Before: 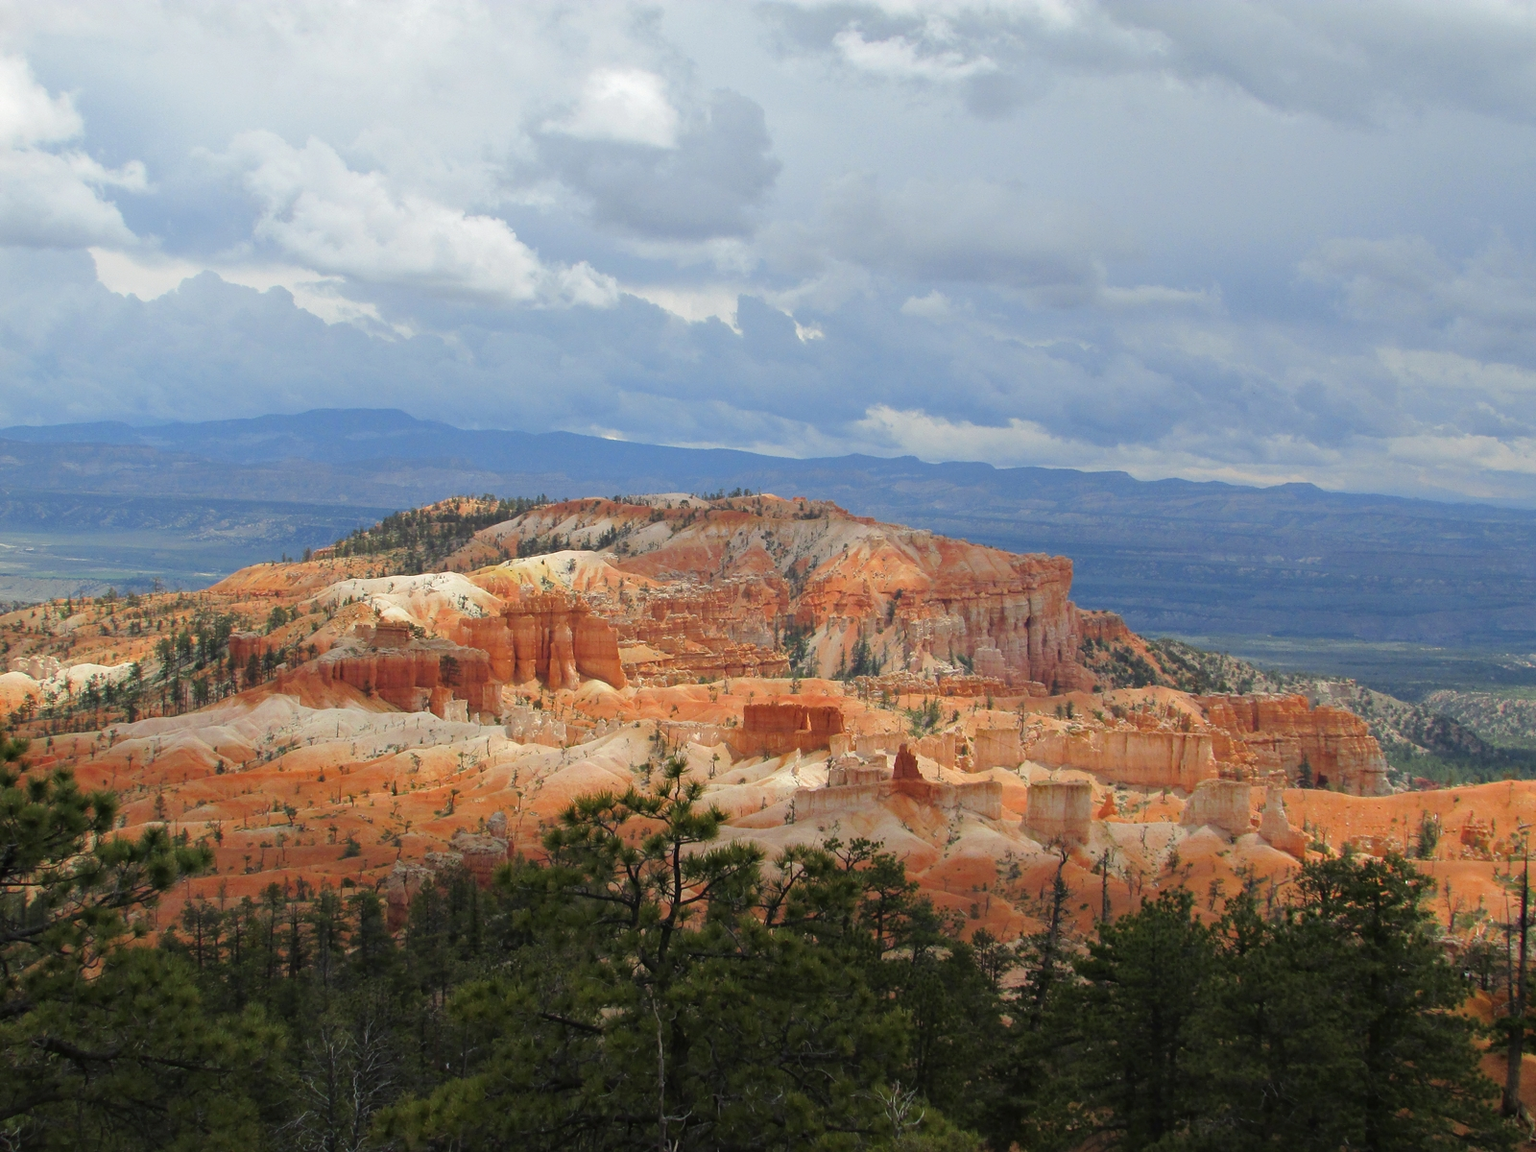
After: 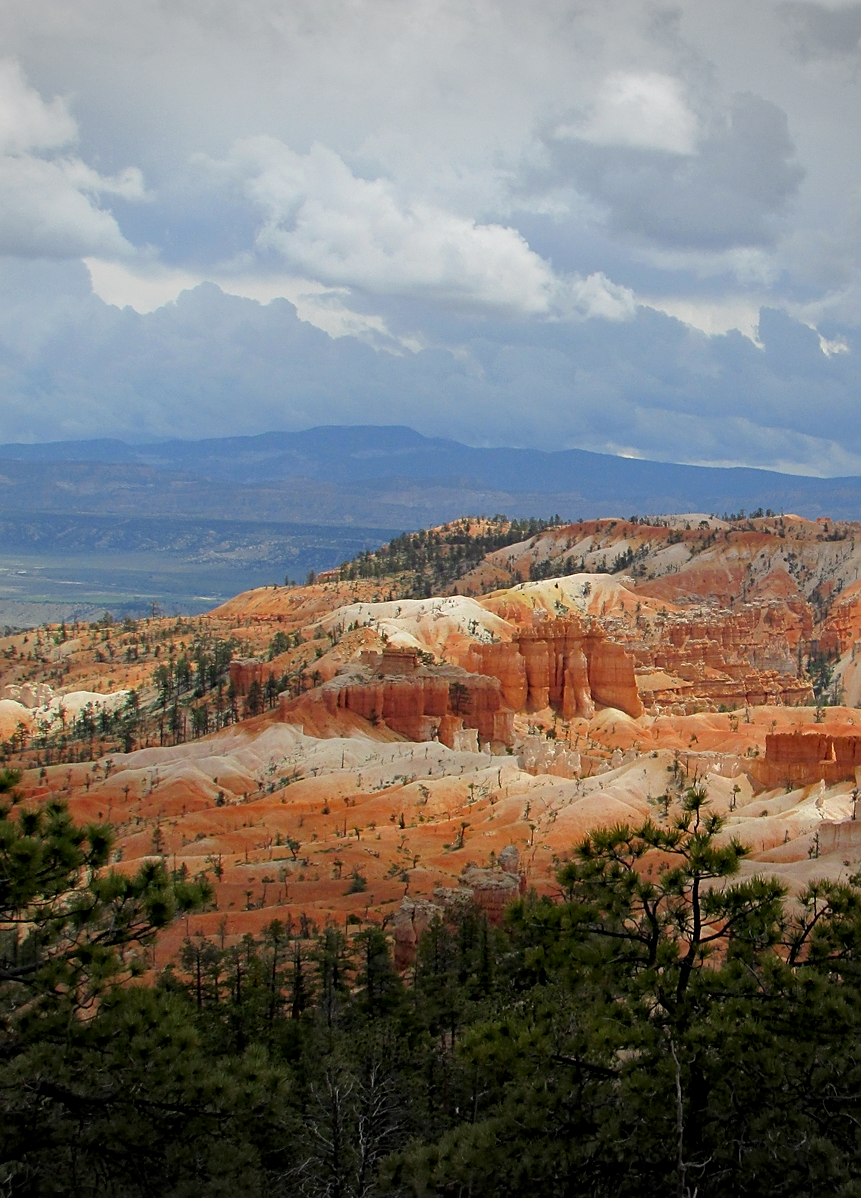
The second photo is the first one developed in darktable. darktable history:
sharpen: on, module defaults
vignetting: fall-off start 100%, brightness -0.282, width/height ratio 1.31
exposure: black level correction 0.009, exposure -0.159 EV, compensate highlight preservation false
crop: left 0.587%, right 45.588%, bottom 0.086%
